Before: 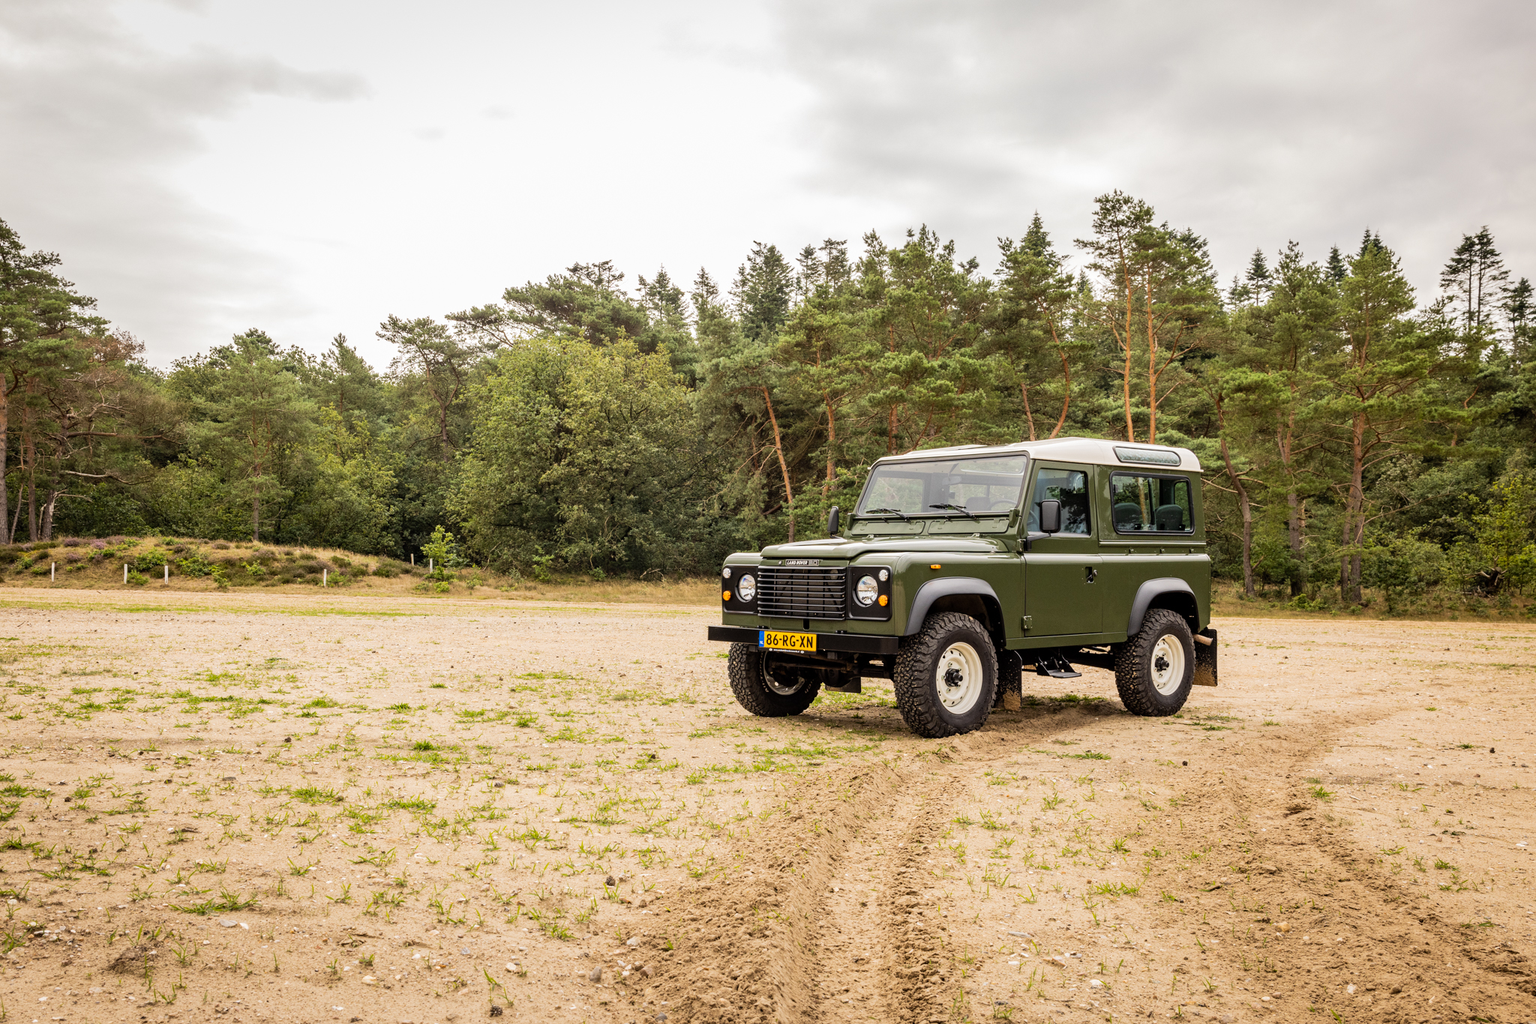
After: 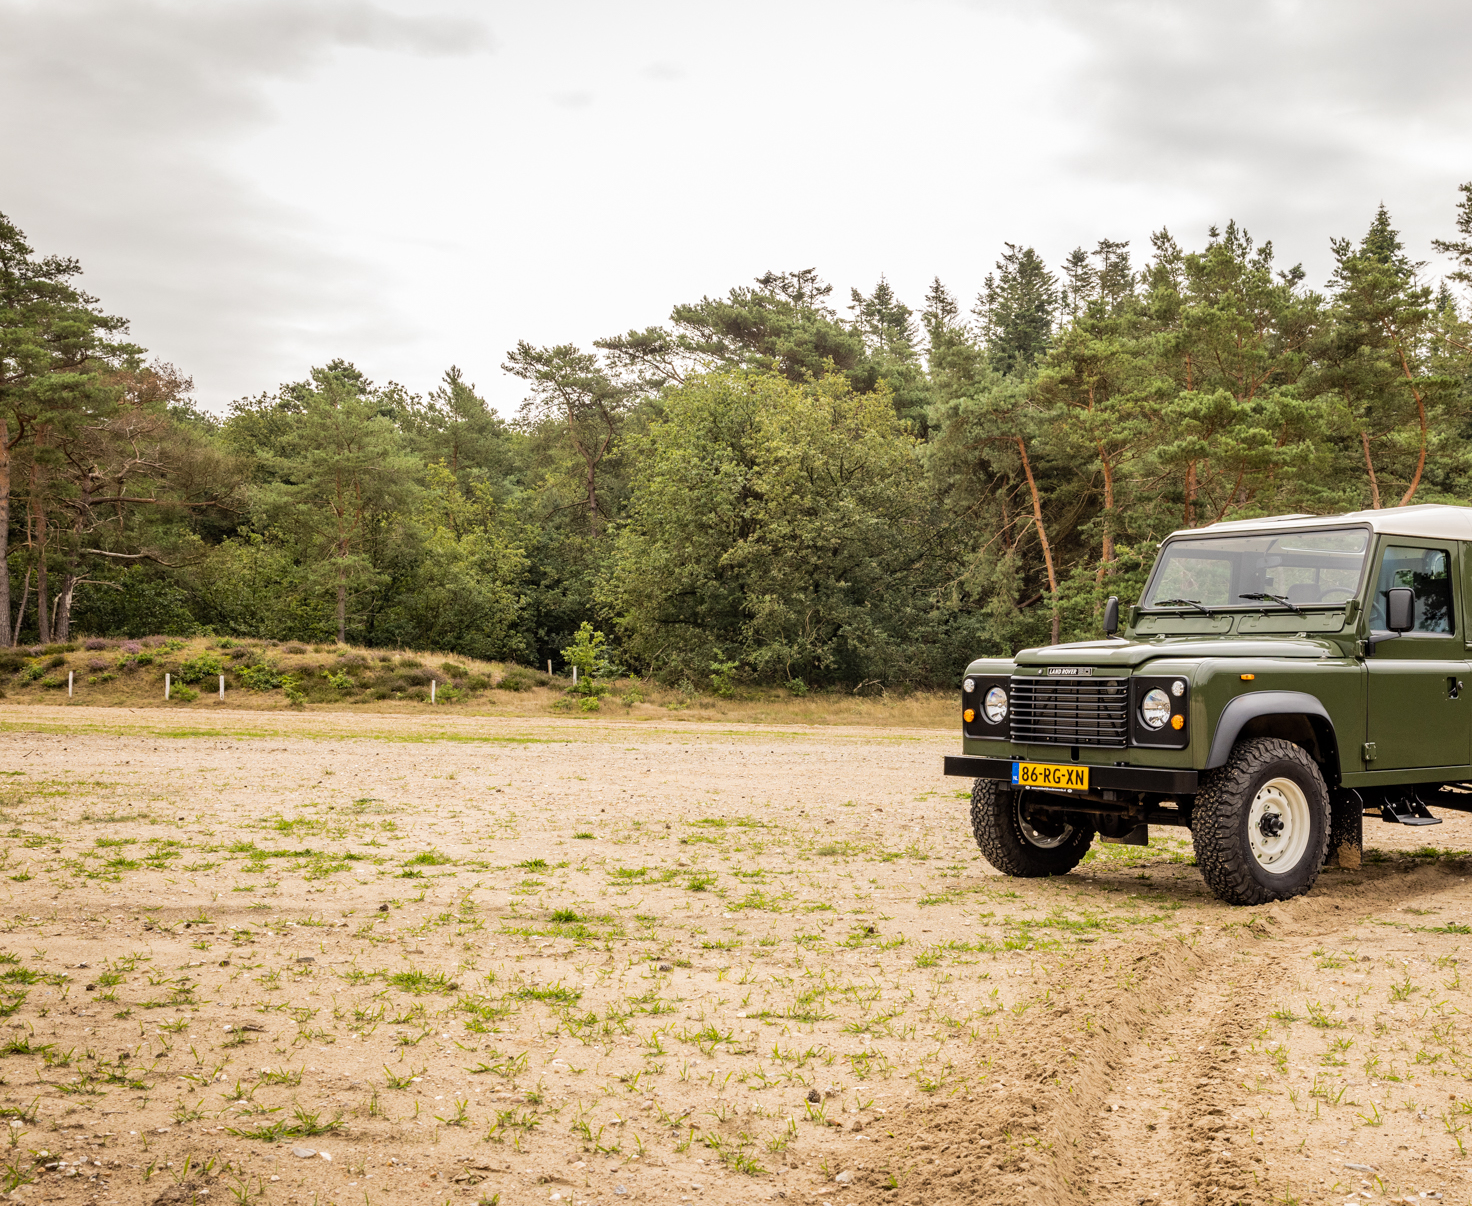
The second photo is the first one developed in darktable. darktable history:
crop: top 5.803%, right 27.864%, bottom 5.804%
tone equalizer: -8 EV -1.84 EV, -7 EV -1.16 EV, -6 EV -1.62 EV, smoothing diameter 25%, edges refinement/feathering 10, preserve details guided filter
